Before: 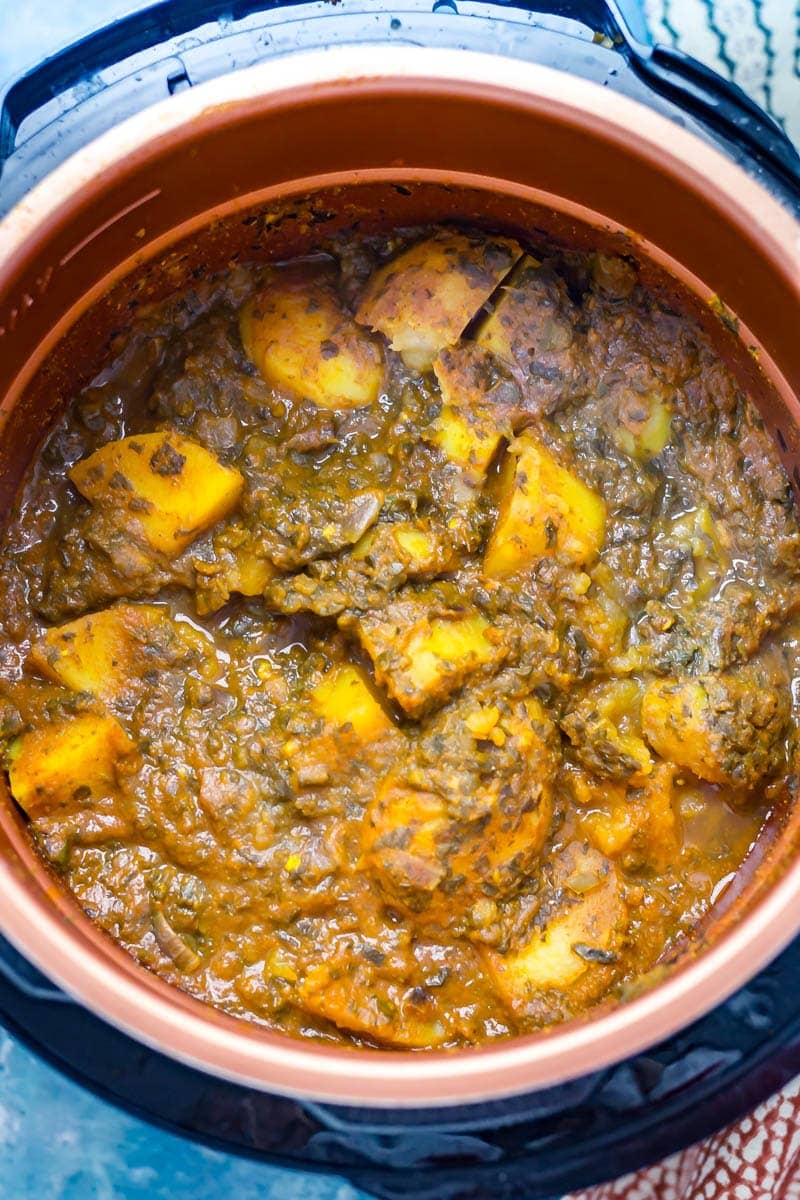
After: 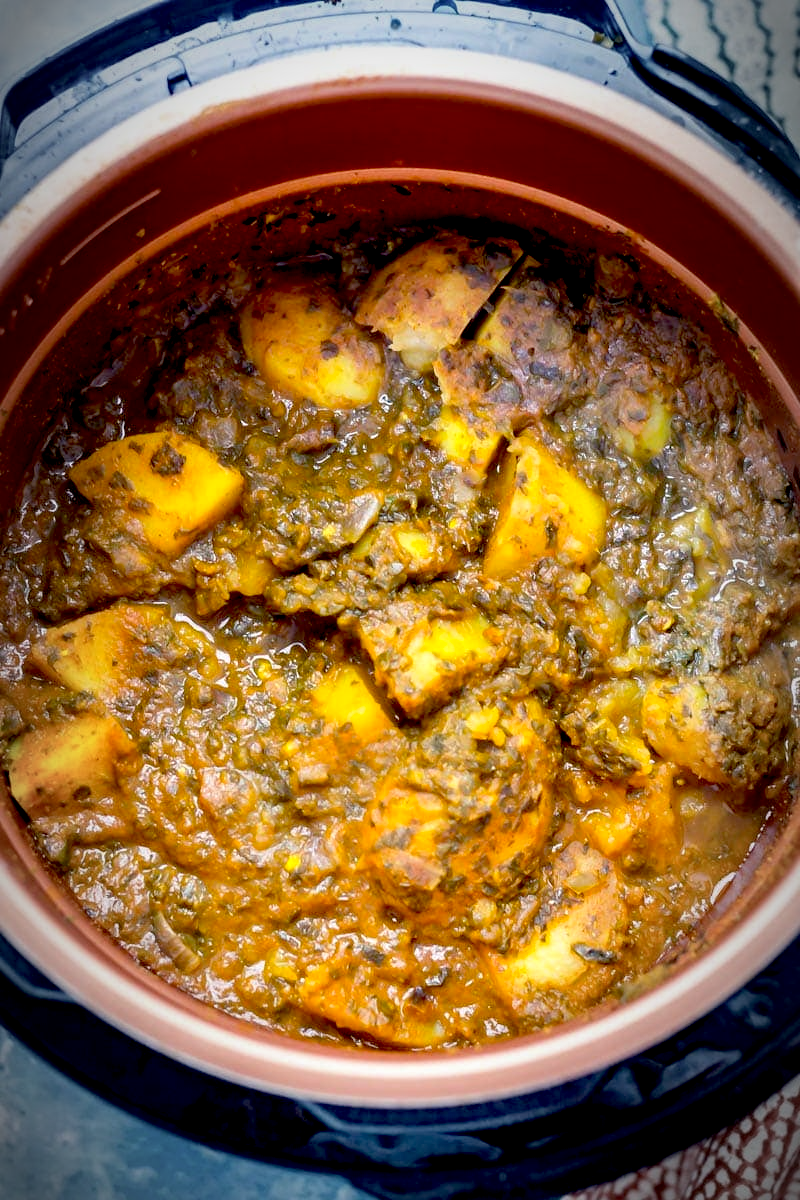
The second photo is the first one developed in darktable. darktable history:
exposure: black level correction 0.025, exposure 0.182 EV, compensate highlight preservation false
vignetting: fall-off start 67.5%, fall-off radius 67.23%, brightness -0.813, automatic ratio true
